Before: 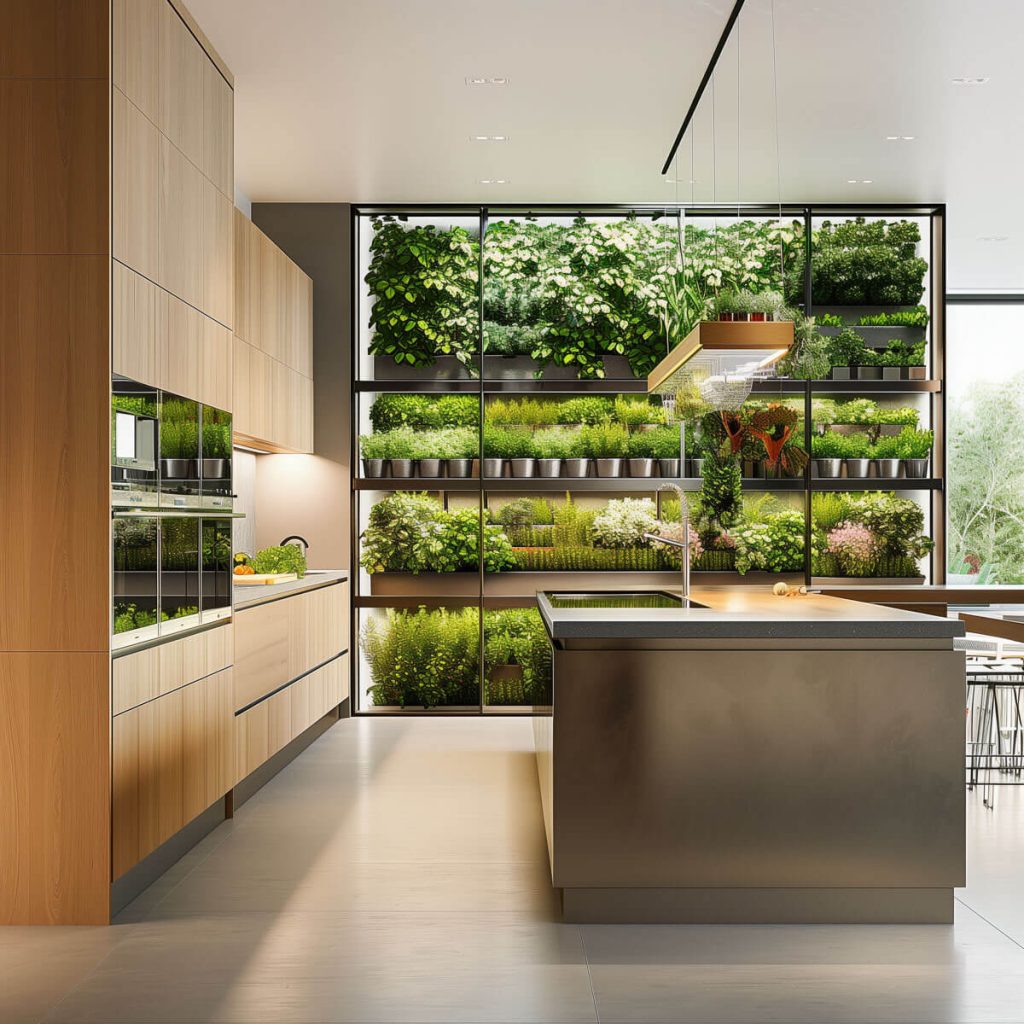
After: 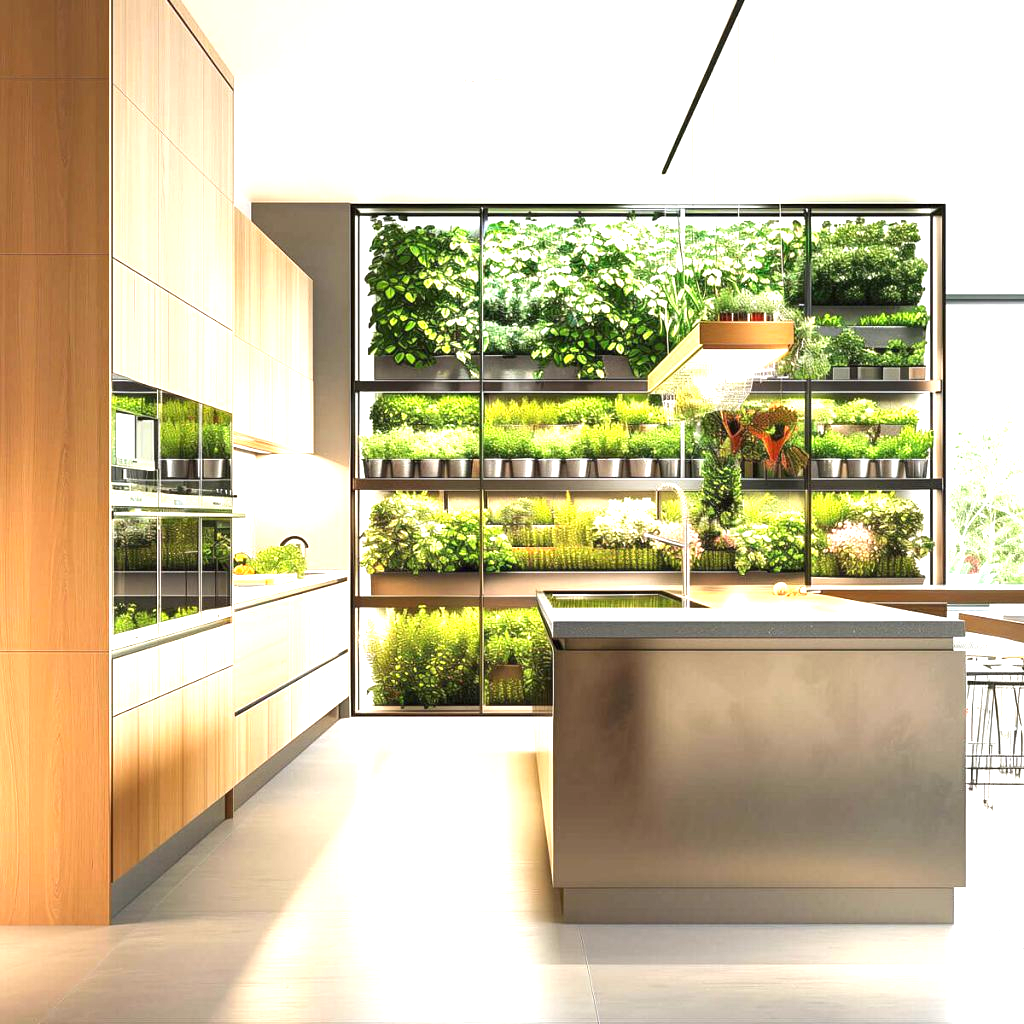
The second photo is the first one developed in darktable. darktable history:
exposure: black level correction 0, exposure 1.5 EV, compensate exposure bias true, compensate highlight preservation false
tone equalizer: on, module defaults
